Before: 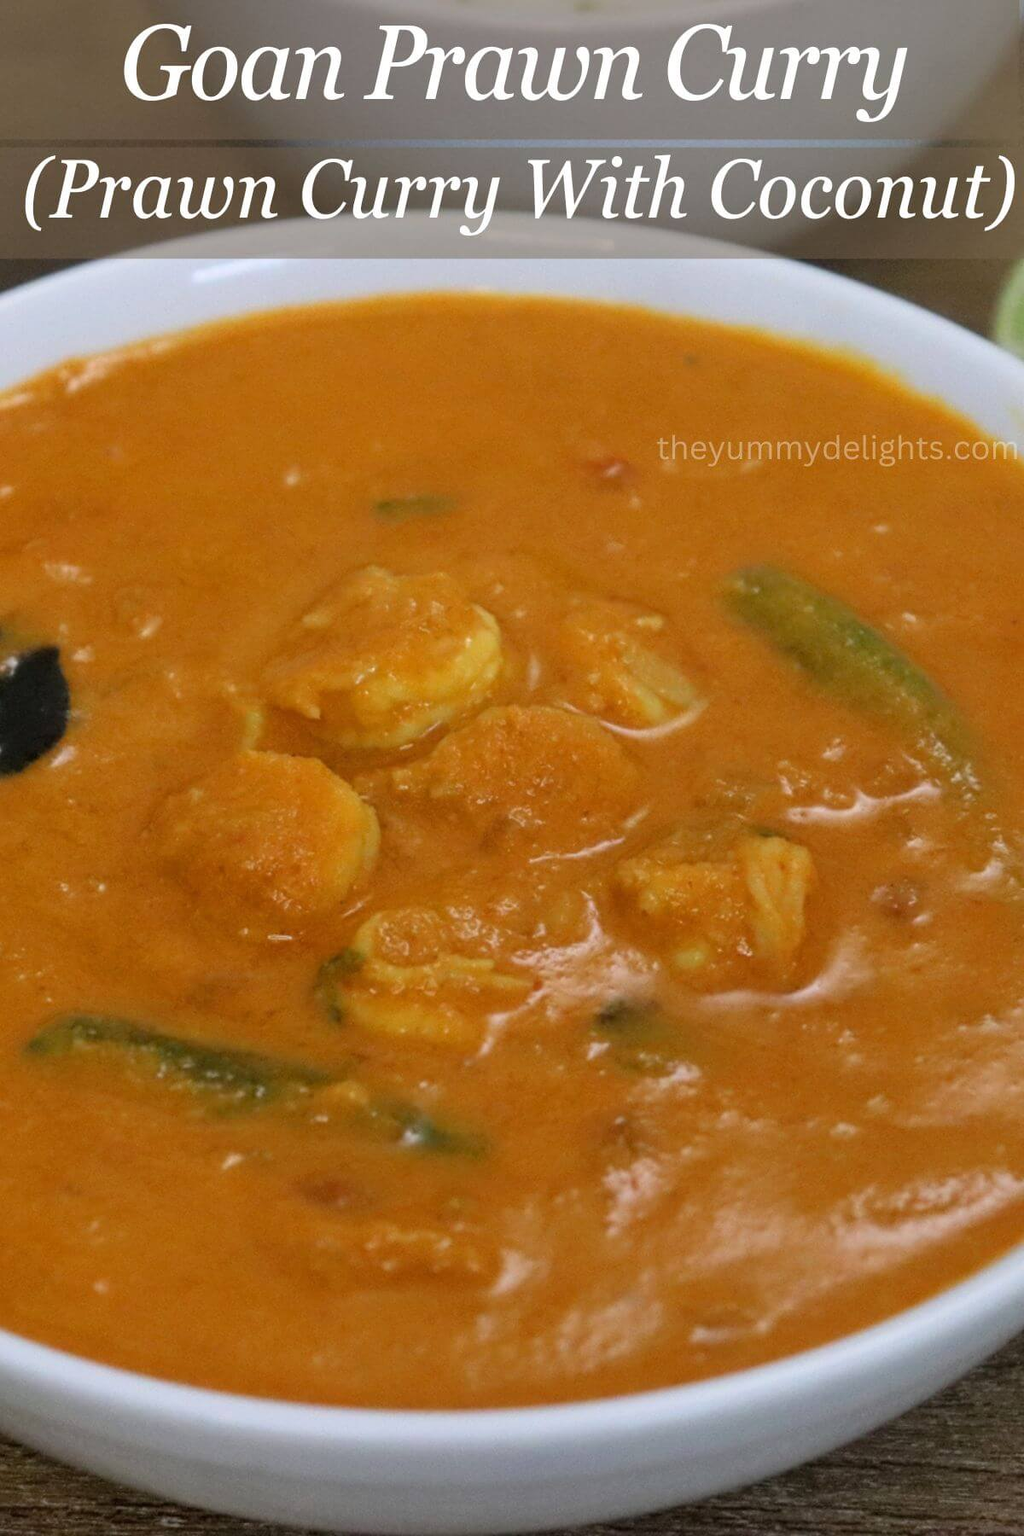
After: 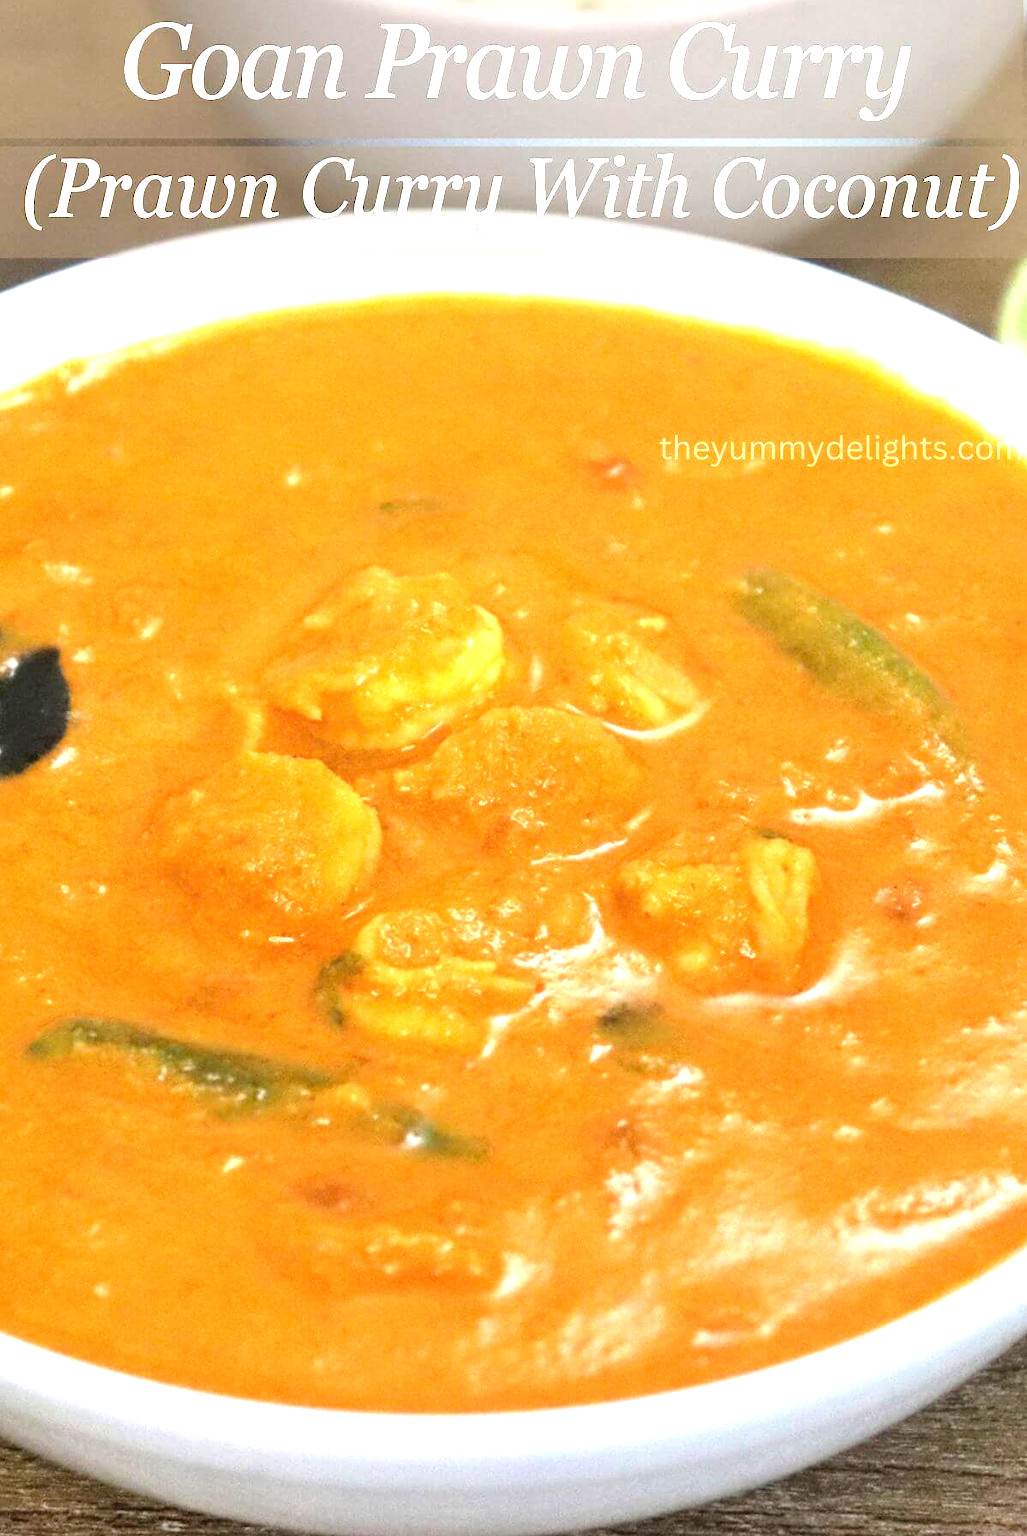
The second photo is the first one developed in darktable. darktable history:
exposure: black level correction 0, exposure 1.709 EV, compensate exposure bias true, compensate highlight preservation false
crop: top 0.157%, bottom 0.181%
